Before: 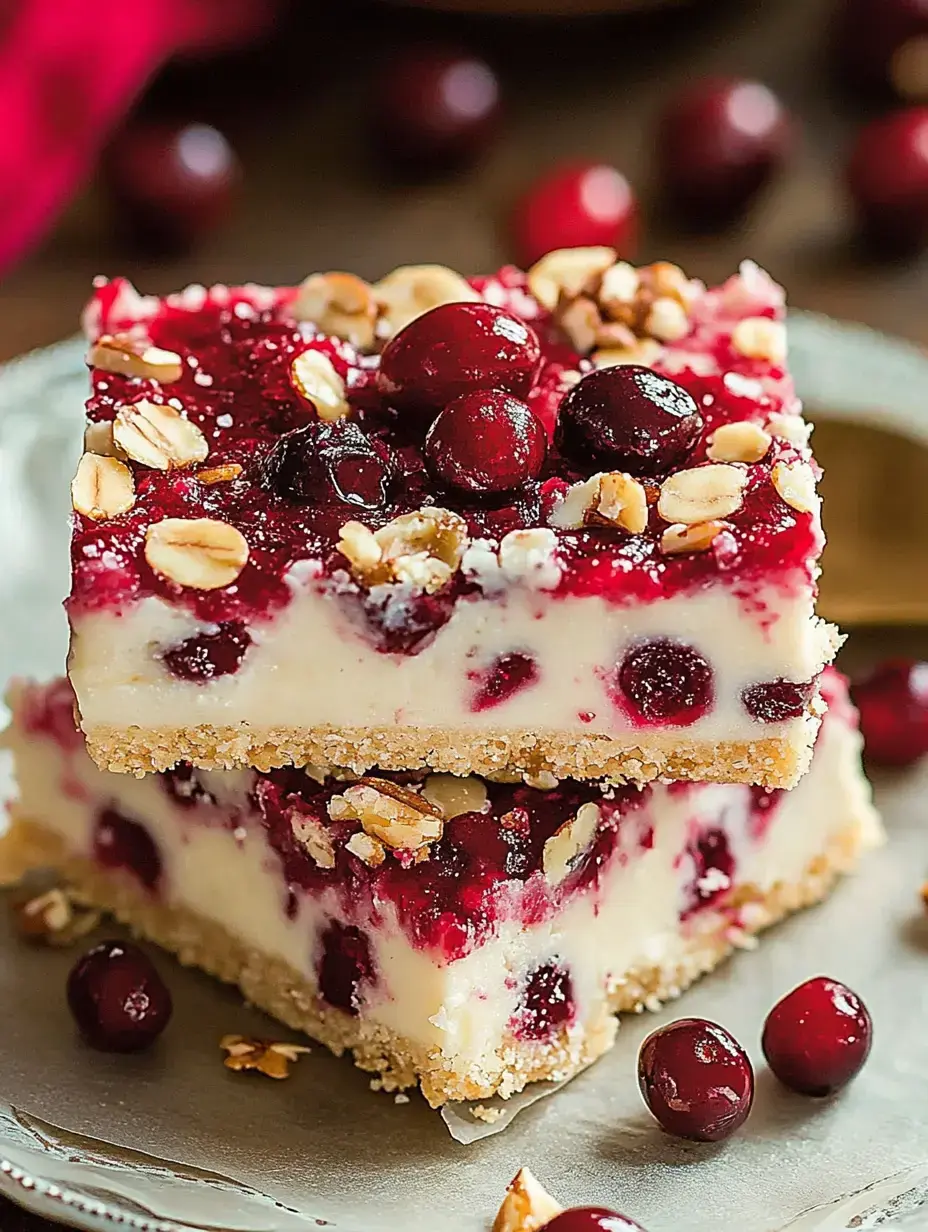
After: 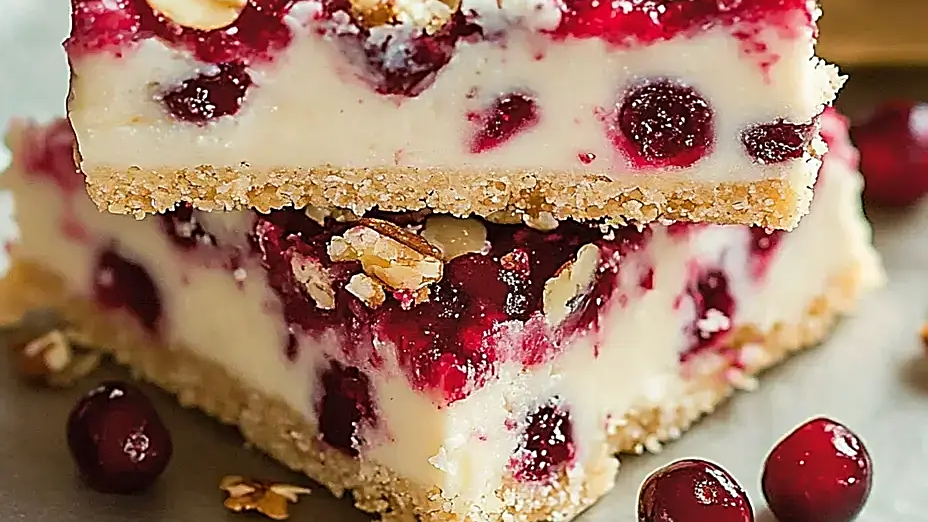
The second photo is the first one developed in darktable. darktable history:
crop: top 45.439%, bottom 12.188%
sharpen: on, module defaults
